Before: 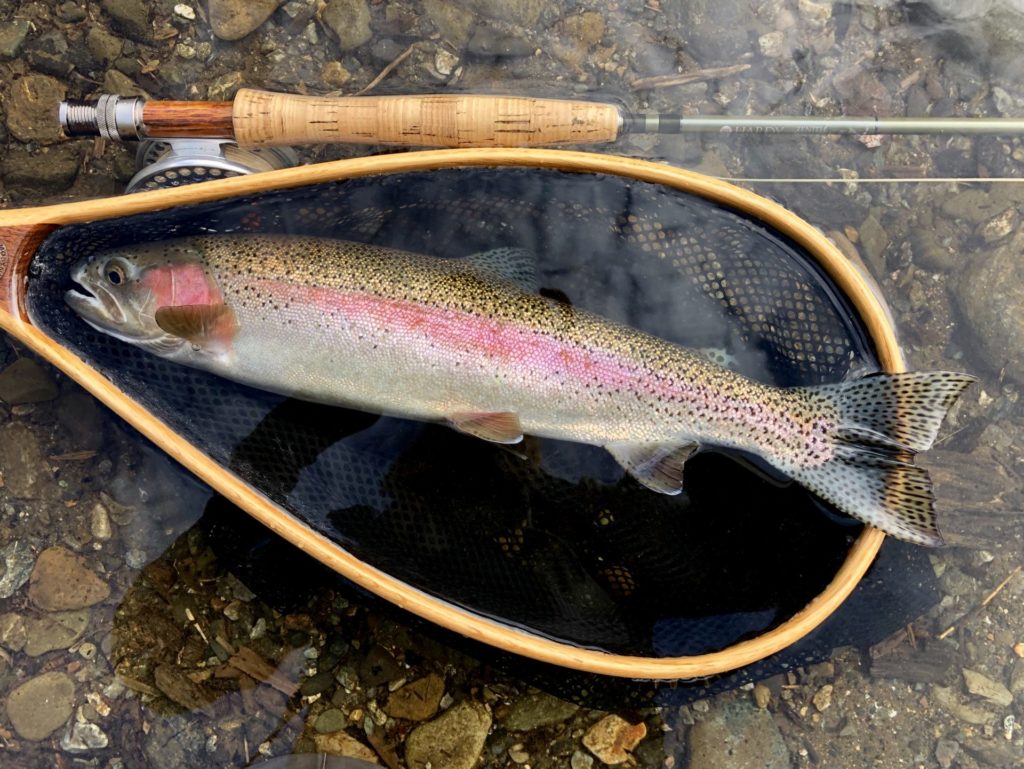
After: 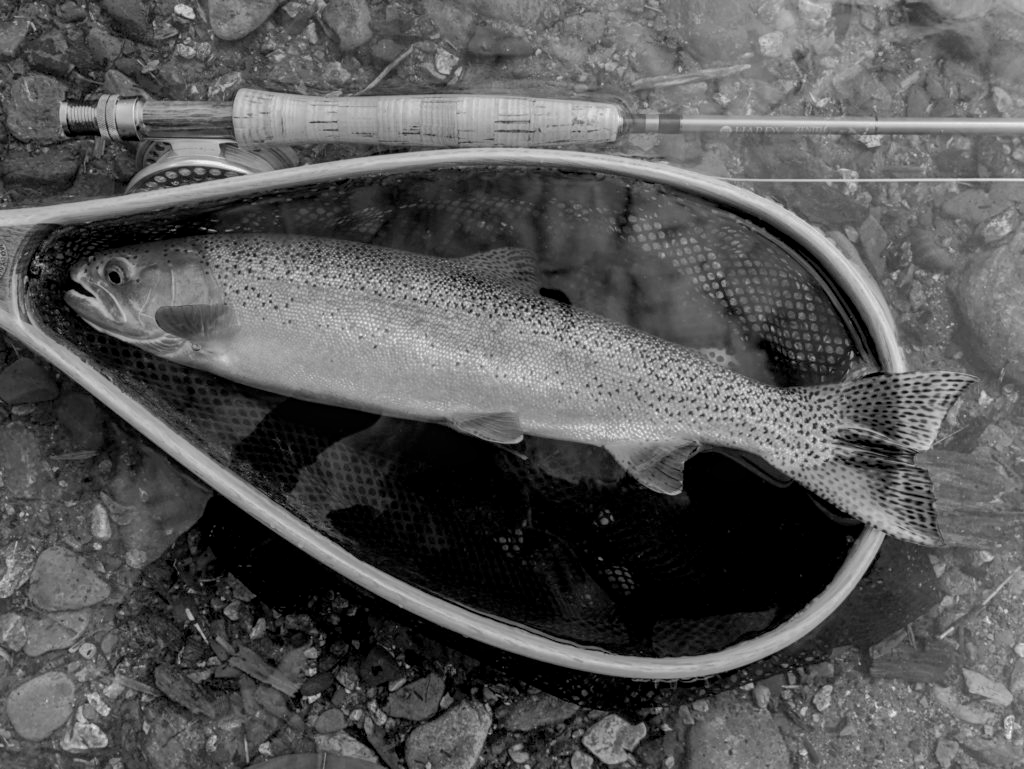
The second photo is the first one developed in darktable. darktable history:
local contrast: on, module defaults
monochrome: a -92.57, b 58.91
shadows and highlights: shadows 40, highlights -60
color balance rgb: shadows lift › hue 87.51°, highlights gain › chroma 1.35%, highlights gain › hue 55.1°, global offset › chroma 0.13%, global offset › hue 253.66°, perceptual saturation grading › global saturation 16.38%
